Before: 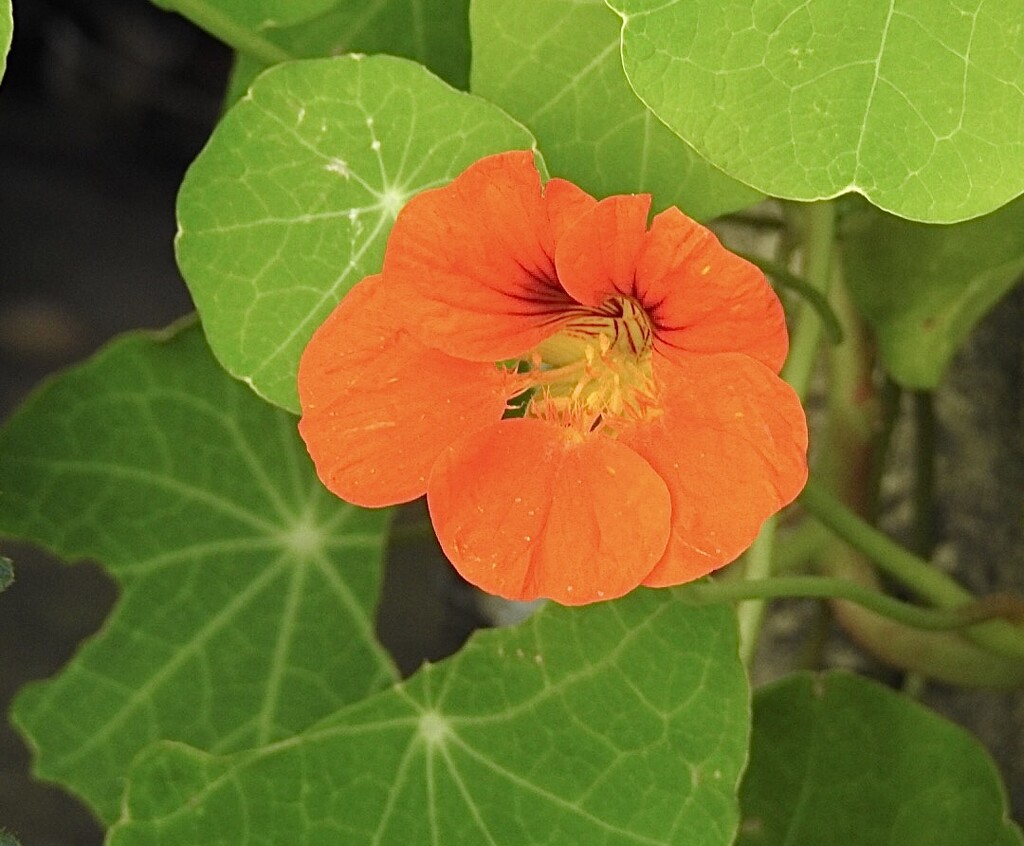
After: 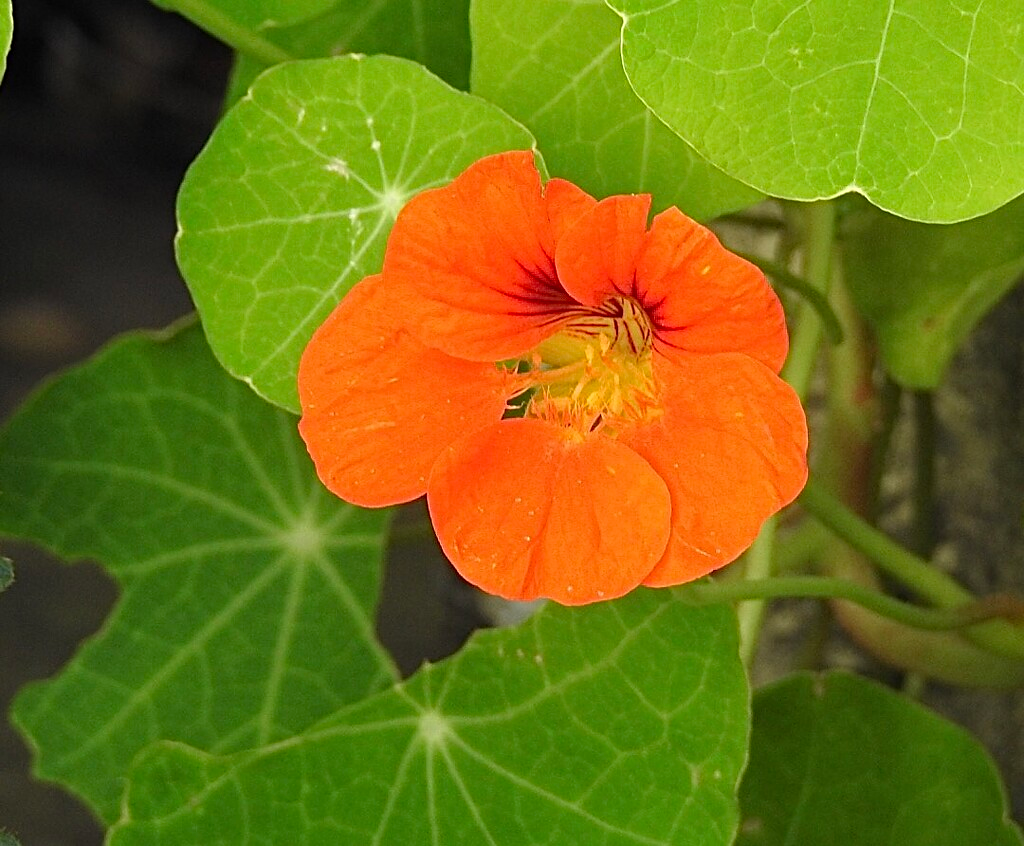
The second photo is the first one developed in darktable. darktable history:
sharpen: radius 1.573, amount 0.368, threshold 1.541
